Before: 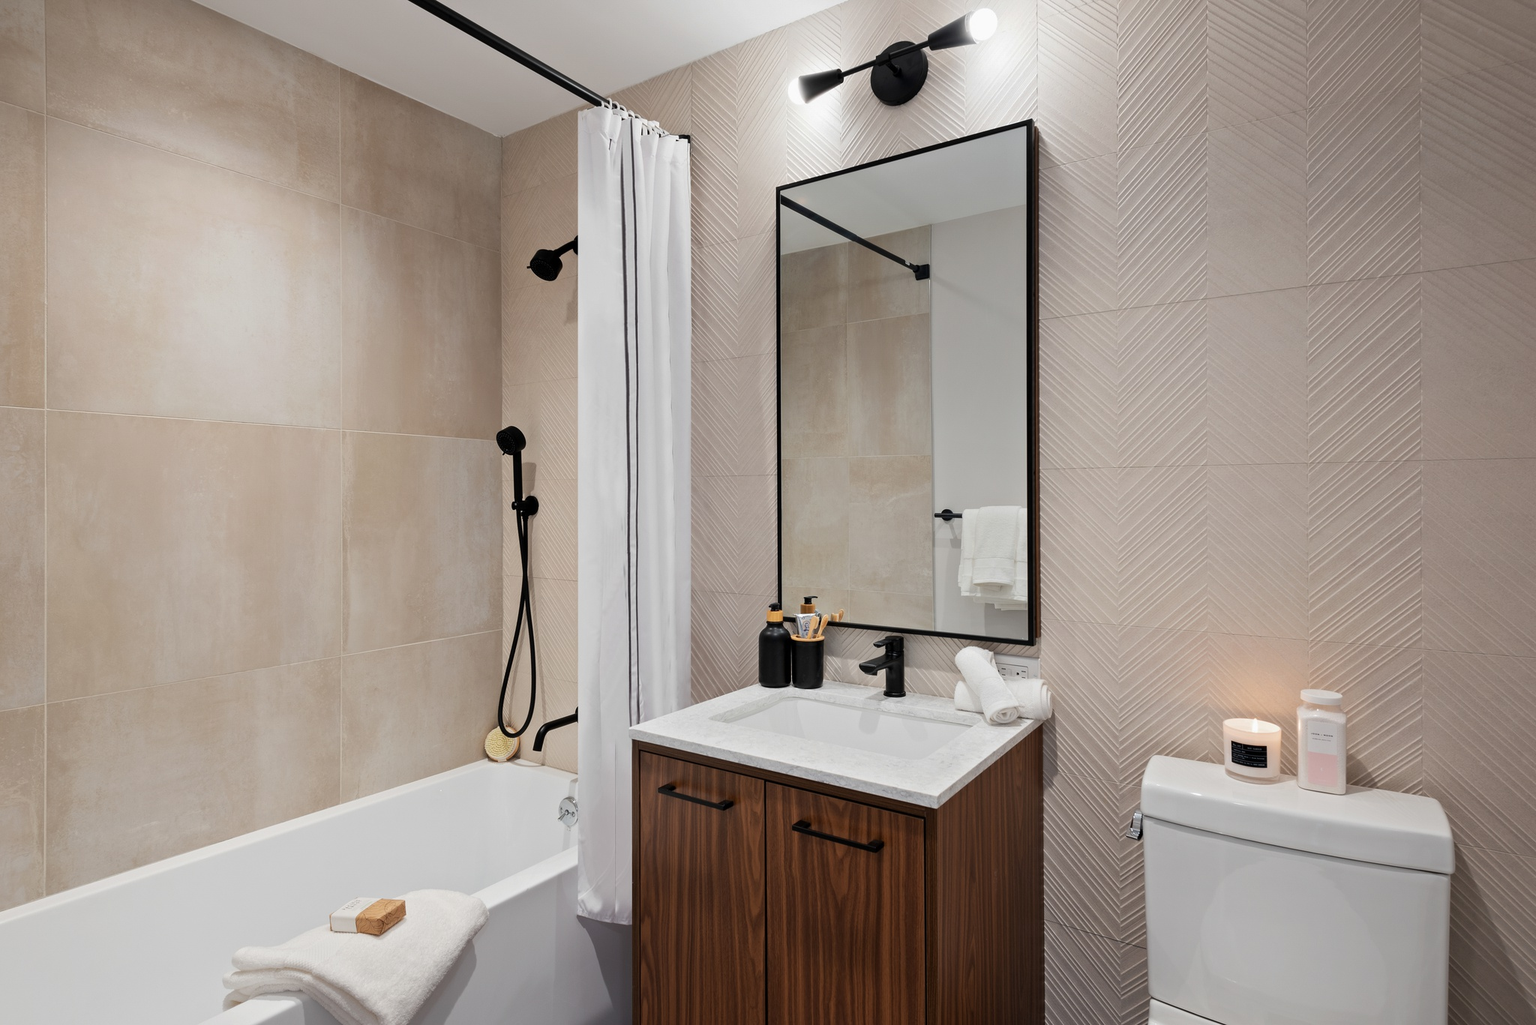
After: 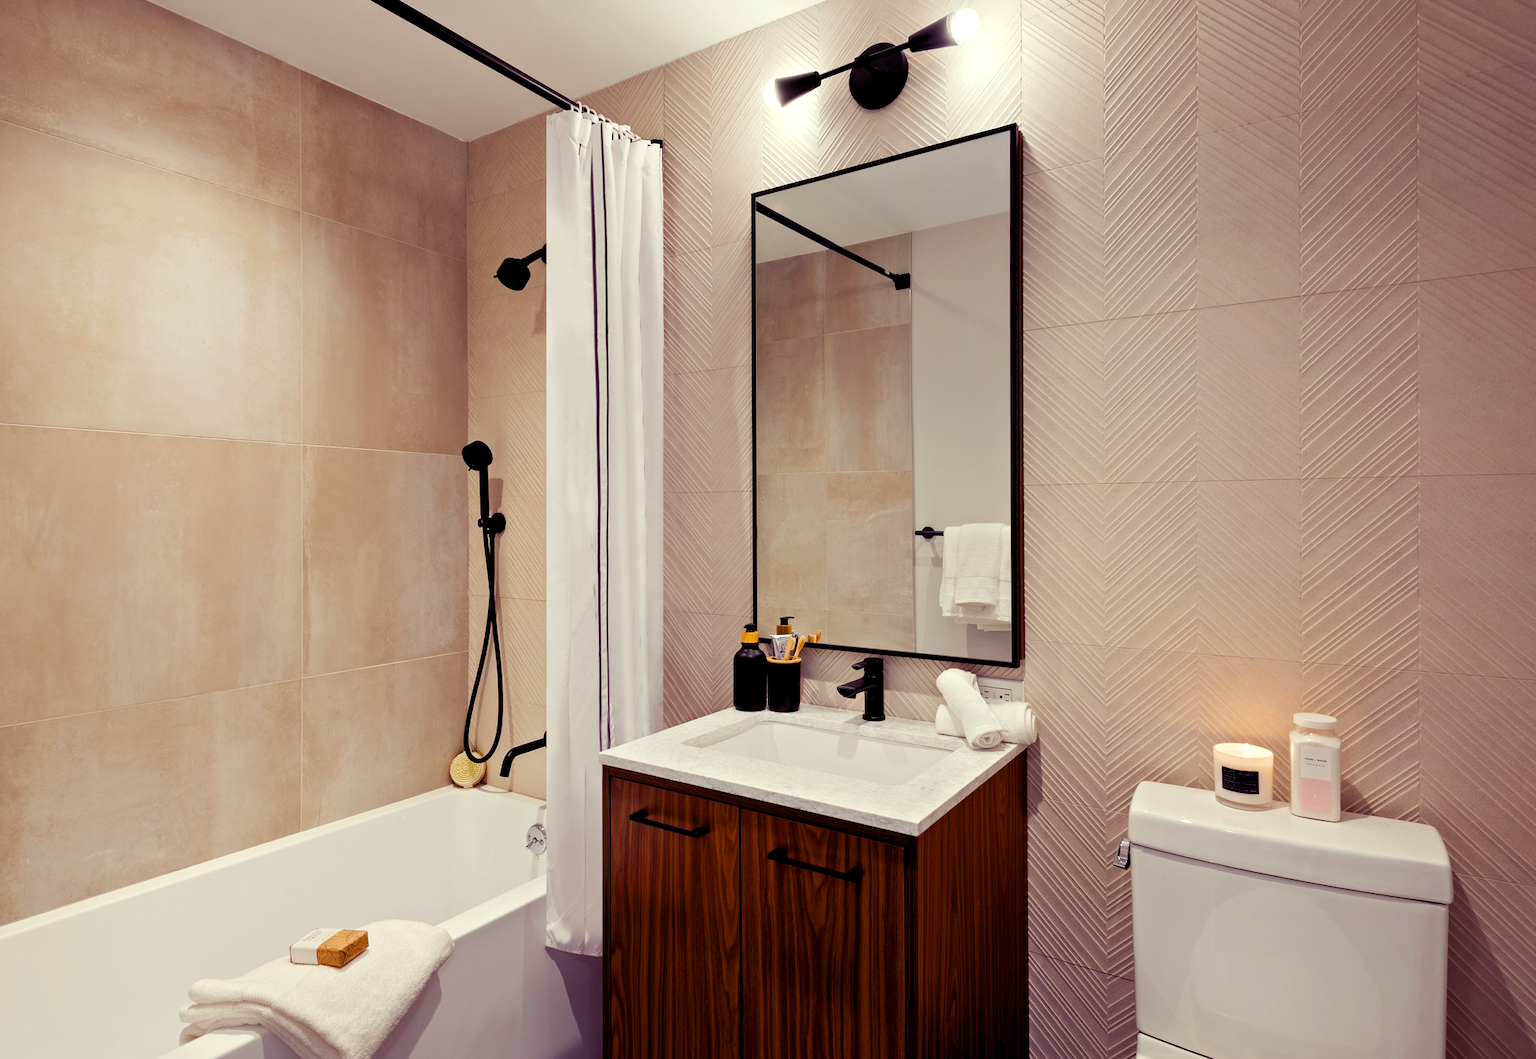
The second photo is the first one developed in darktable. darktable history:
white balance: red 0.978, blue 0.999
exposure: black level correction 0.001, exposure -0.2 EV, compensate highlight preservation false
crop and rotate: left 3.238%
color balance rgb: shadows lift › luminance -21.66%, shadows lift › chroma 8.98%, shadows lift › hue 283.37°, power › chroma 1.55%, power › hue 25.59°, highlights gain › luminance 6.08%, highlights gain › chroma 2.55%, highlights gain › hue 90°, global offset › luminance -0.87%, perceptual saturation grading › global saturation 27.49%, perceptual saturation grading › highlights -28.39%, perceptual saturation grading › mid-tones 15.22%, perceptual saturation grading › shadows 33.98%, perceptual brilliance grading › highlights 10%, perceptual brilliance grading › mid-tones 5%
